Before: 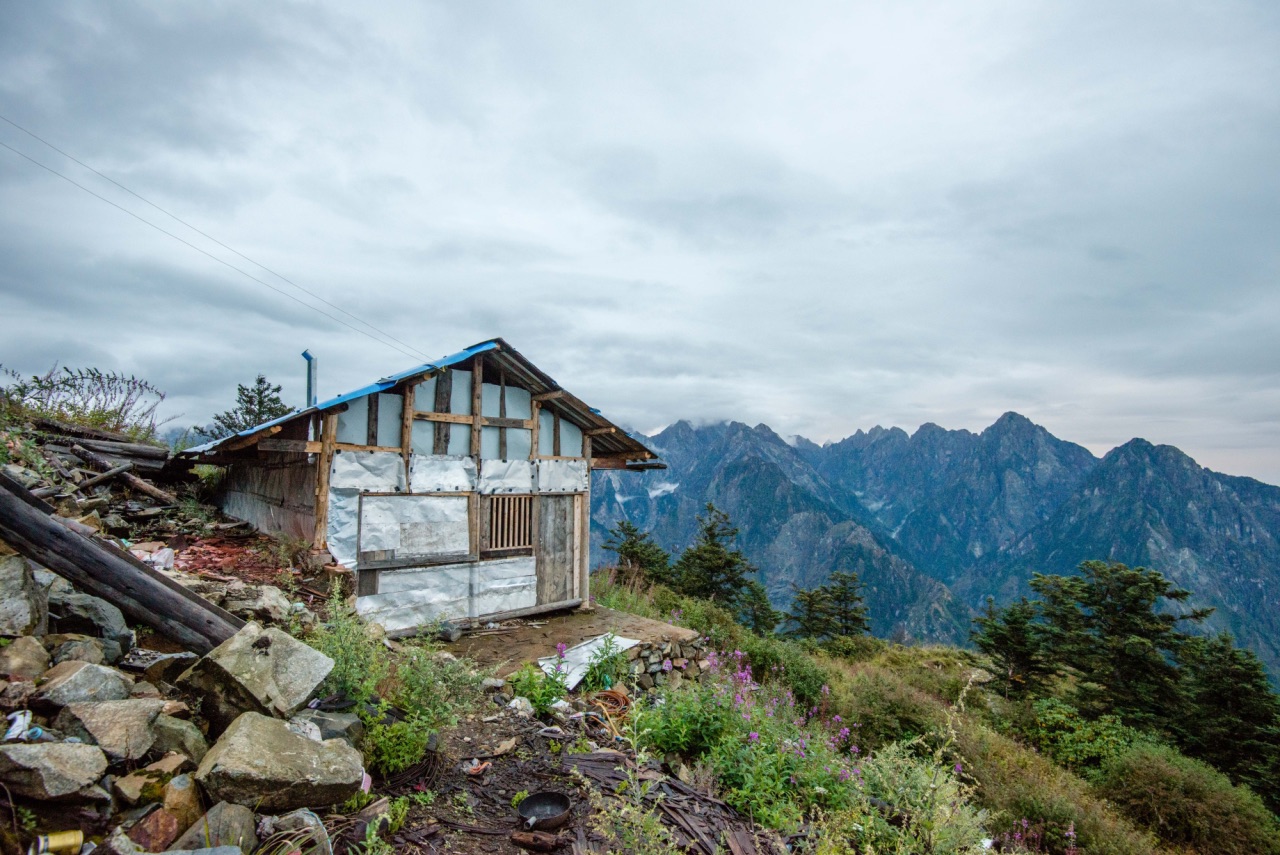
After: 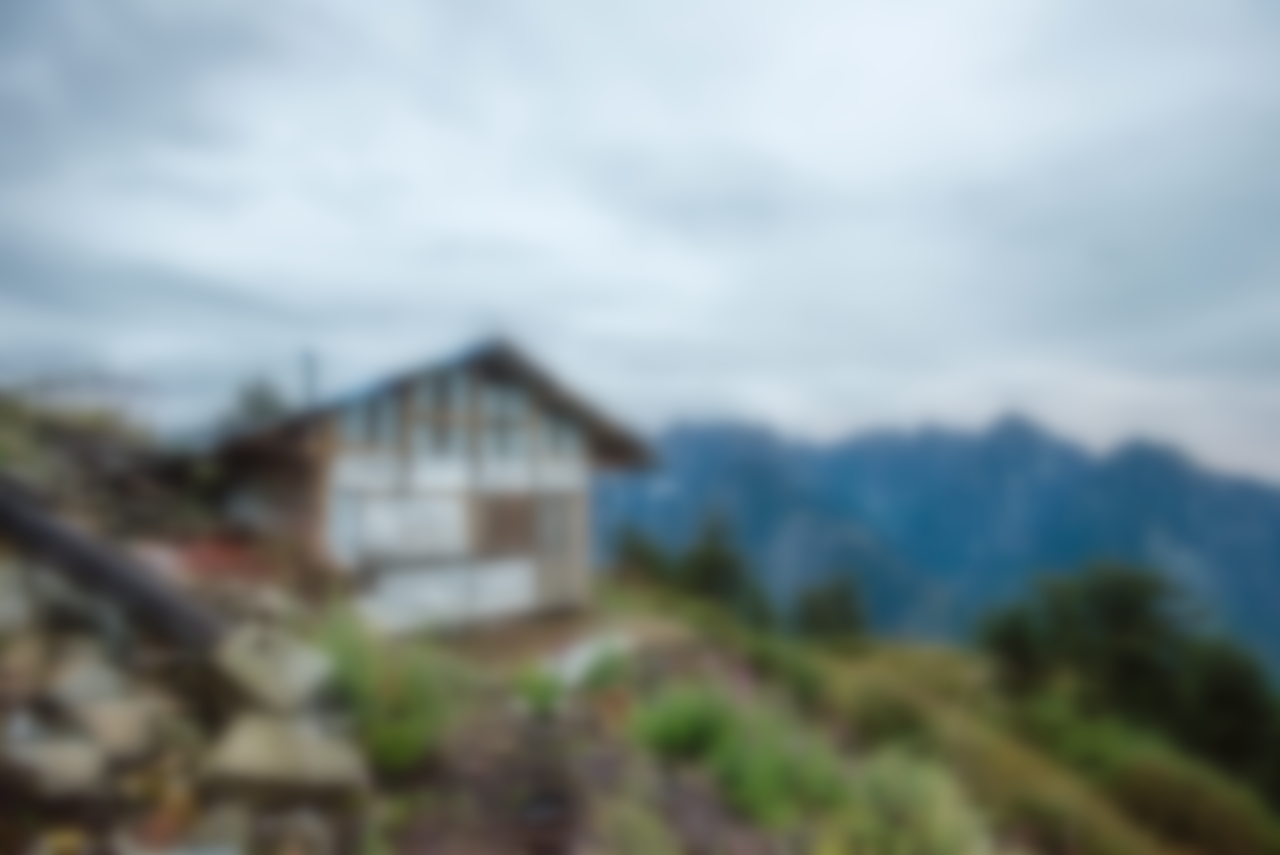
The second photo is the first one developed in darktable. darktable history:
sharpen: radius 1.559, amount 0.373, threshold 1.271
lowpass: on, module defaults
